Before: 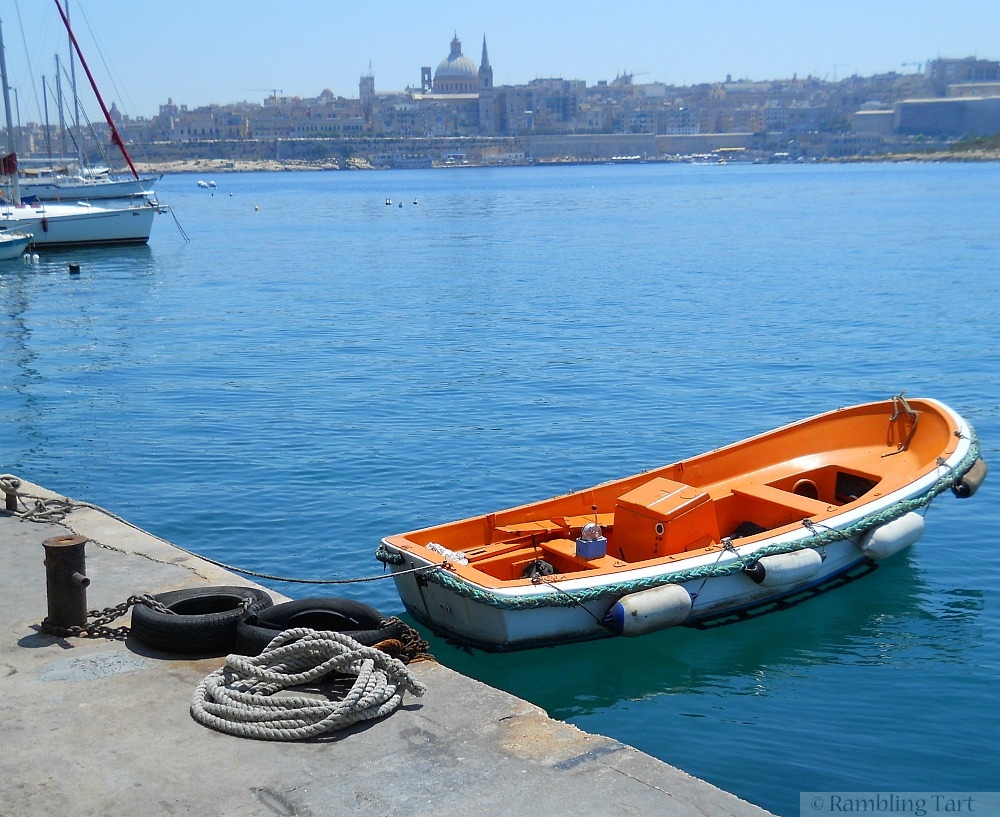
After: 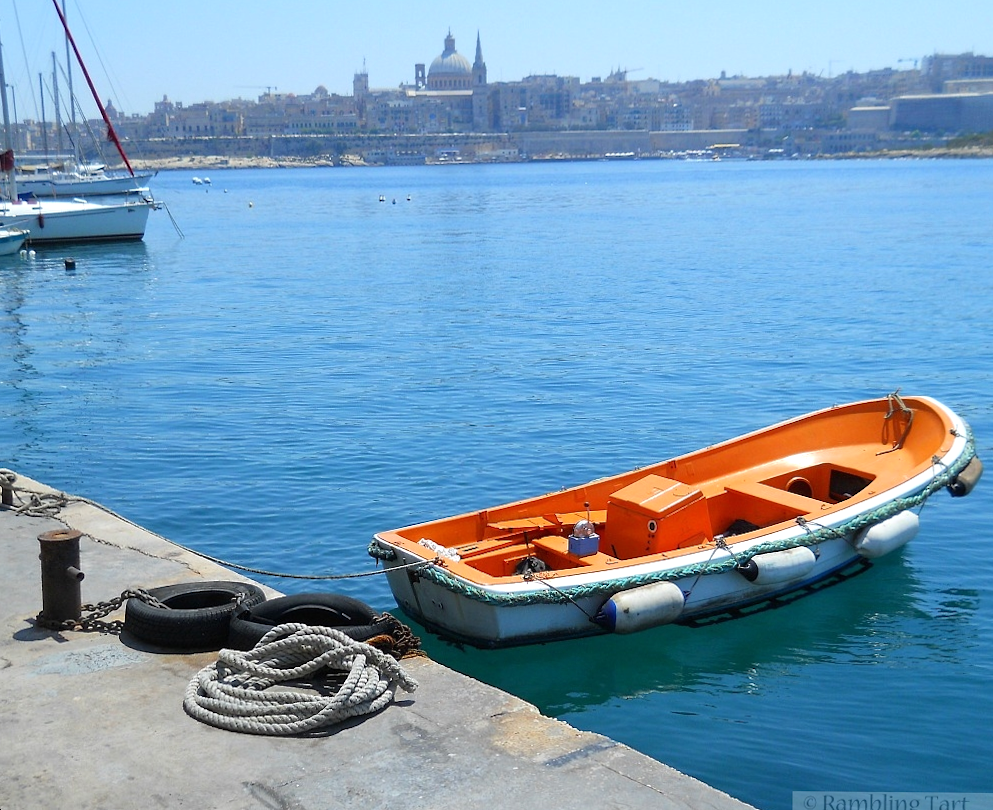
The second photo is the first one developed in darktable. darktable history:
exposure: exposure 0.2 EV, compensate highlight preservation false
rotate and perspective: rotation 0.192°, lens shift (horizontal) -0.015, crop left 0.005, crop right 0.996, crop top 0.006, crop bottom 0.99
